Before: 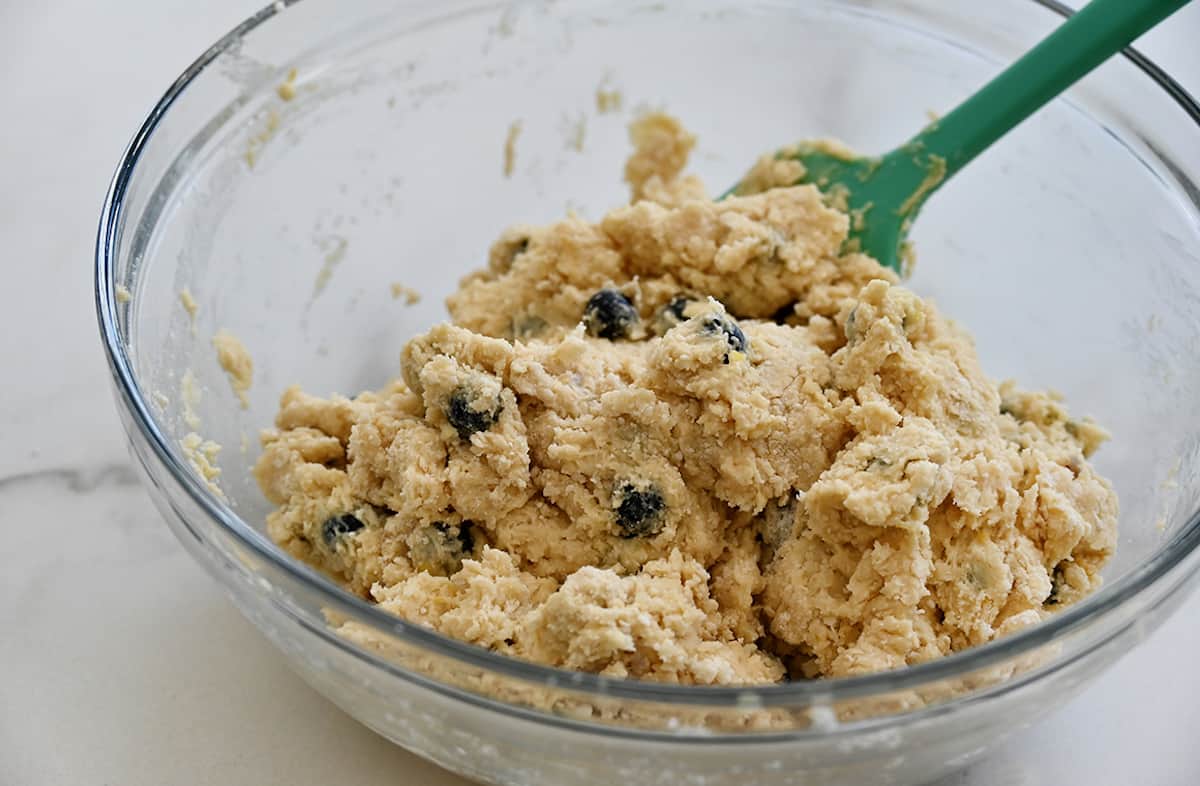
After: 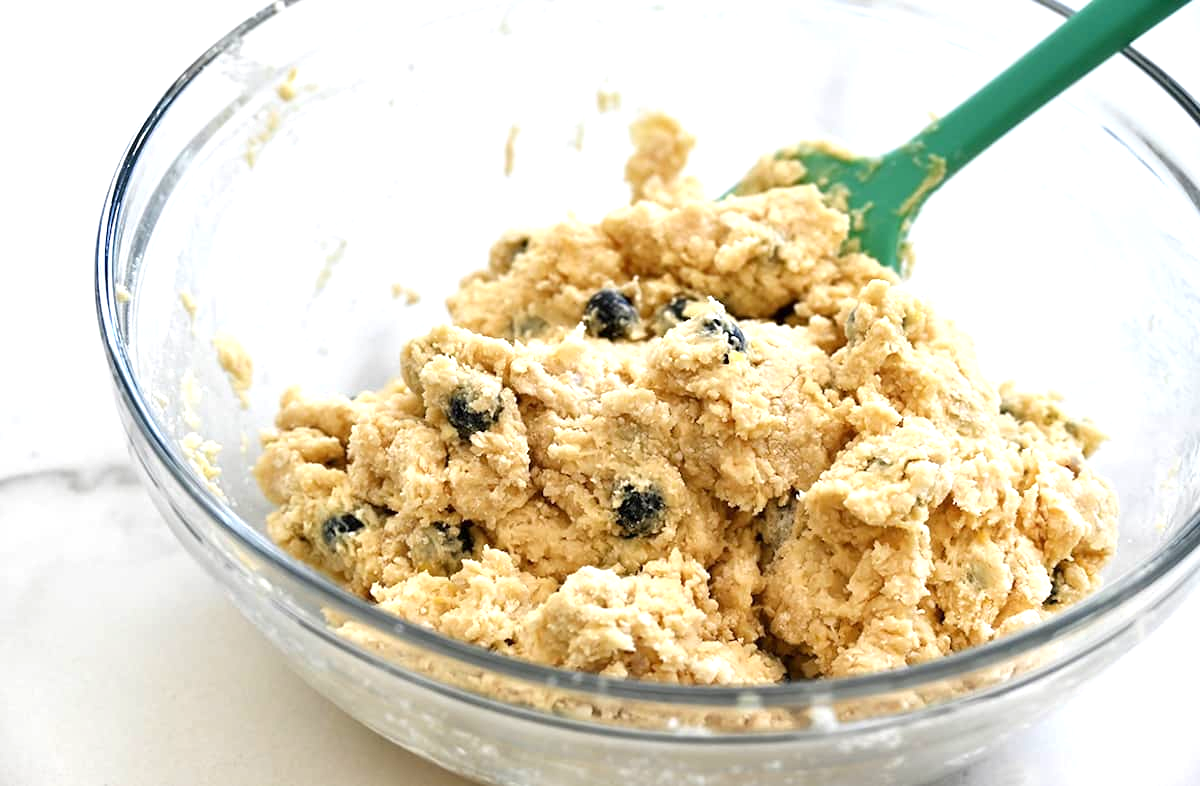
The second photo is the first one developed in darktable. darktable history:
exposure: exposure 0.941 EV, compensate highlight preservation false
